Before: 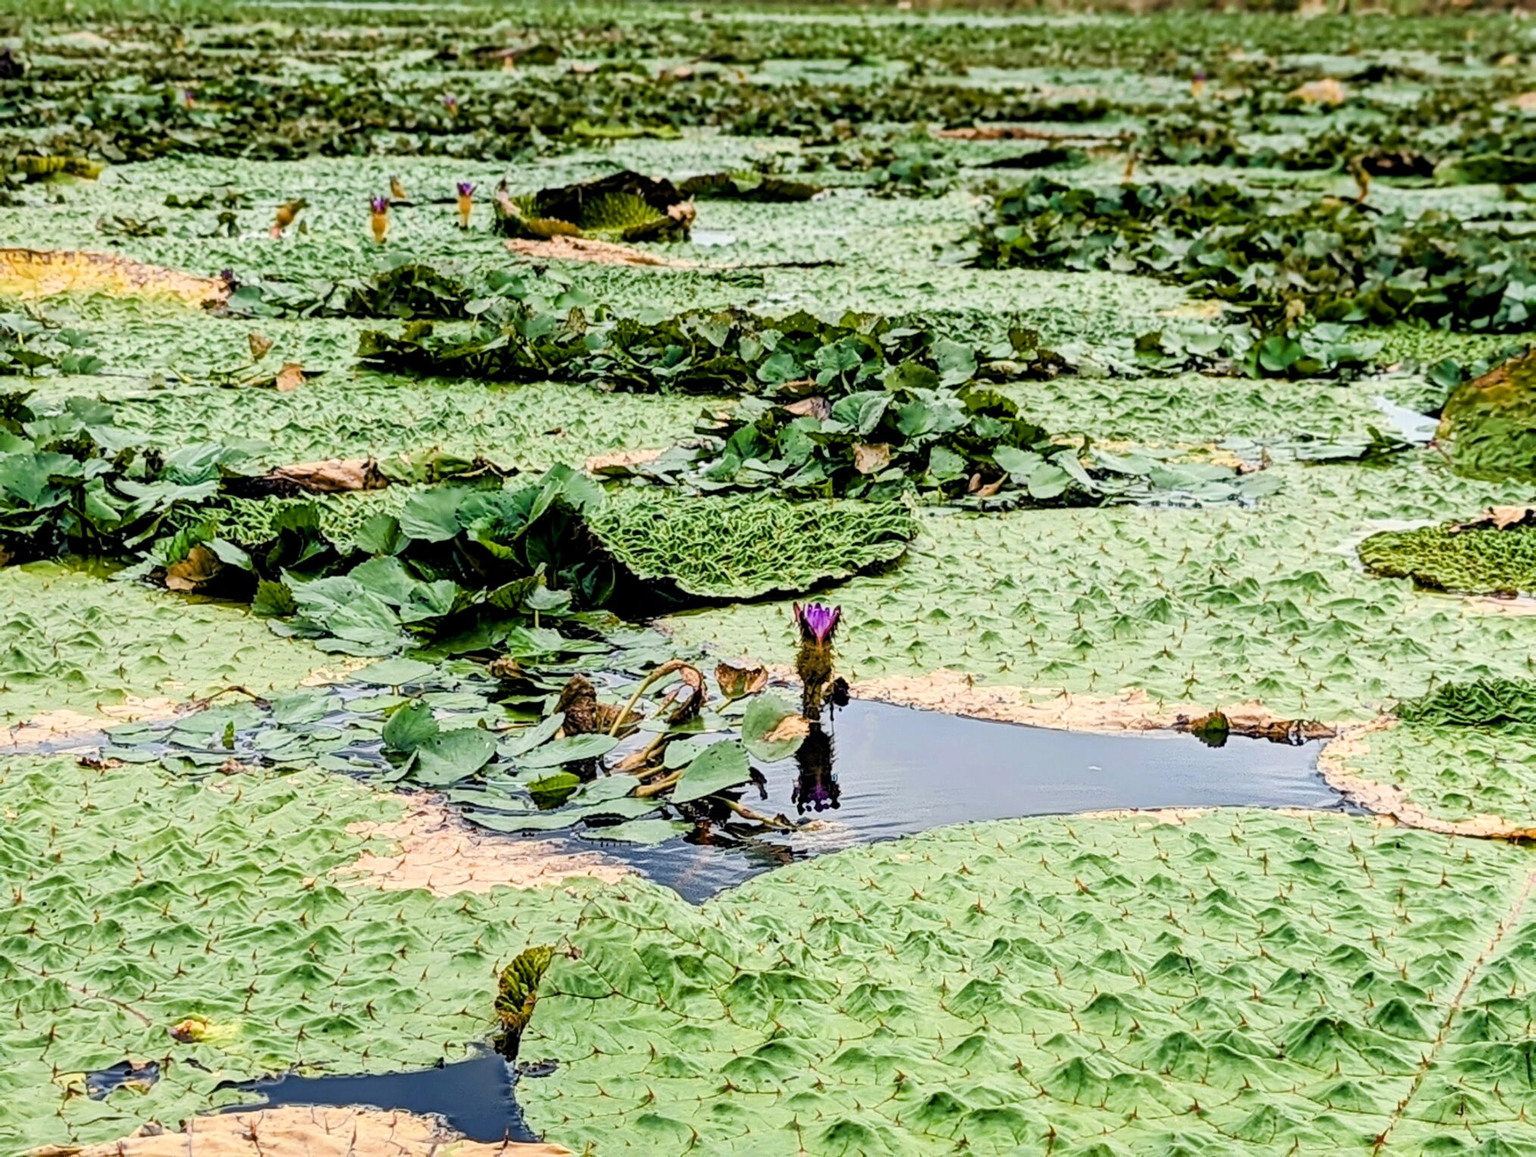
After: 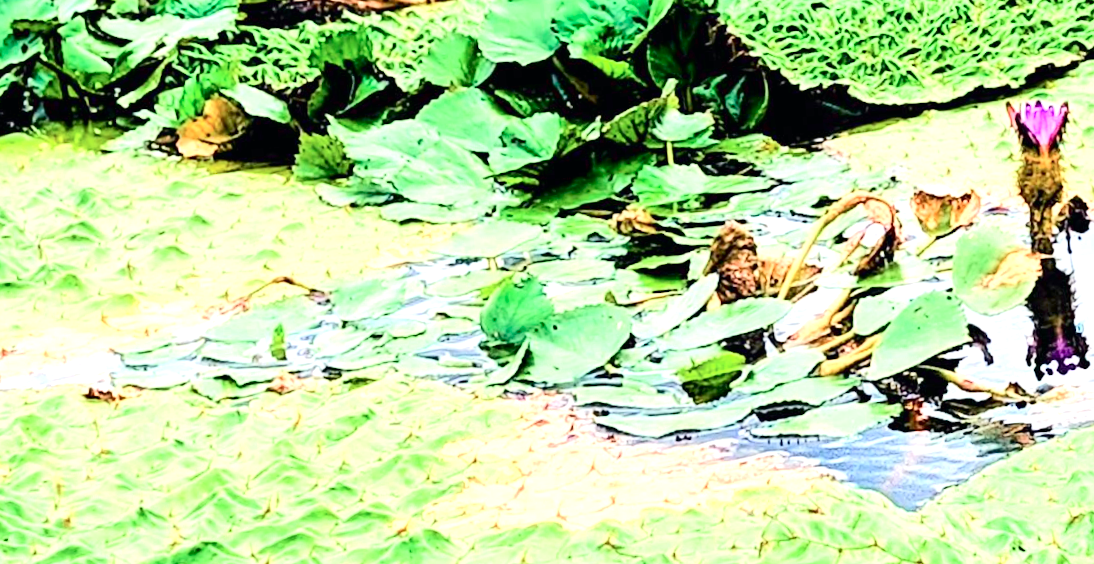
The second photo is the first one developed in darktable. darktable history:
base curve: curves: ch0 [(0, 0) (0.262, 0.32) (0.722, 0.705) (1, 1)]
crop: top 44.483%, right 43.593%, bottom 12.892%
exposure: black level correction 0, exposure 1.45 EV, compensate exposure bias true, compensate highlight preservation false
rotate and perspective: rotation -5°, crop left 0.05, crop right 0.952, crop top 0.11, crop bottom 0.89
tone curve: curves: ch0 [(0, 0) (0.051, 0.03) (0.096, 0.071) (0.241, 0.247) (0.455, 0.525) (0.594, 0.697) (0.741, 0.845) (0.871, 0.933) (1, 0.984)]; ch1 [(0, 0) (0.1, 0.038) (0.318, 0.243) (0.399, 0.351) (0.478, 0.469) (0.499, 0.499) (0.534, 0.549) (0.565, 0.594) (0.601, 0.634) (0.666, 0.7) (1, 1)]; ch2 [(0, 0) (0.453, 0.45) (0.479, 0.483) (0.504, 0.499) (0.52, 0.519) (0.541, 0.559) (0.592, 0.612) (0.824, 0.815) (1, 1)], color space Lab, independent channels, preserve colors none
